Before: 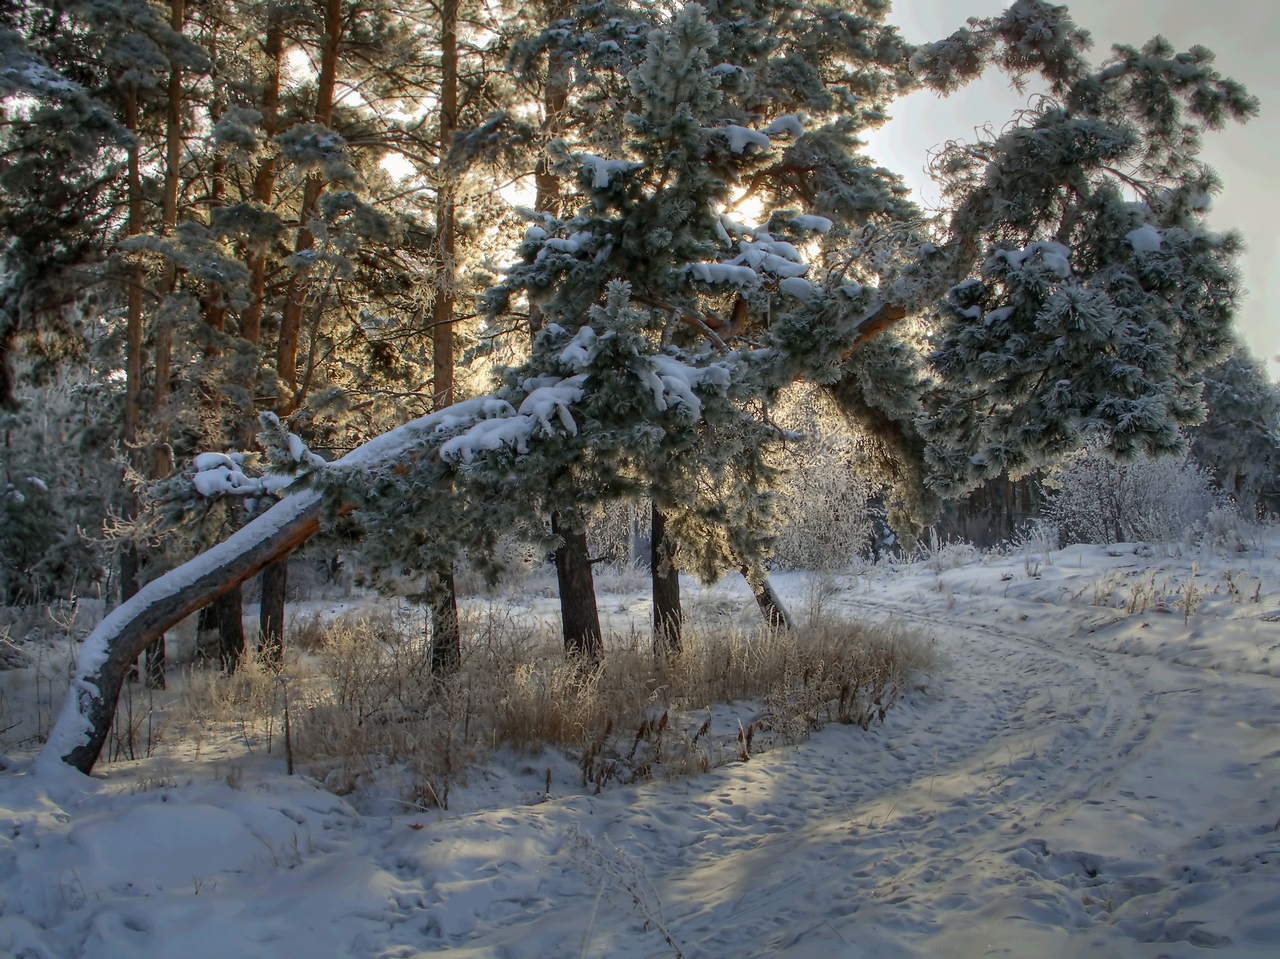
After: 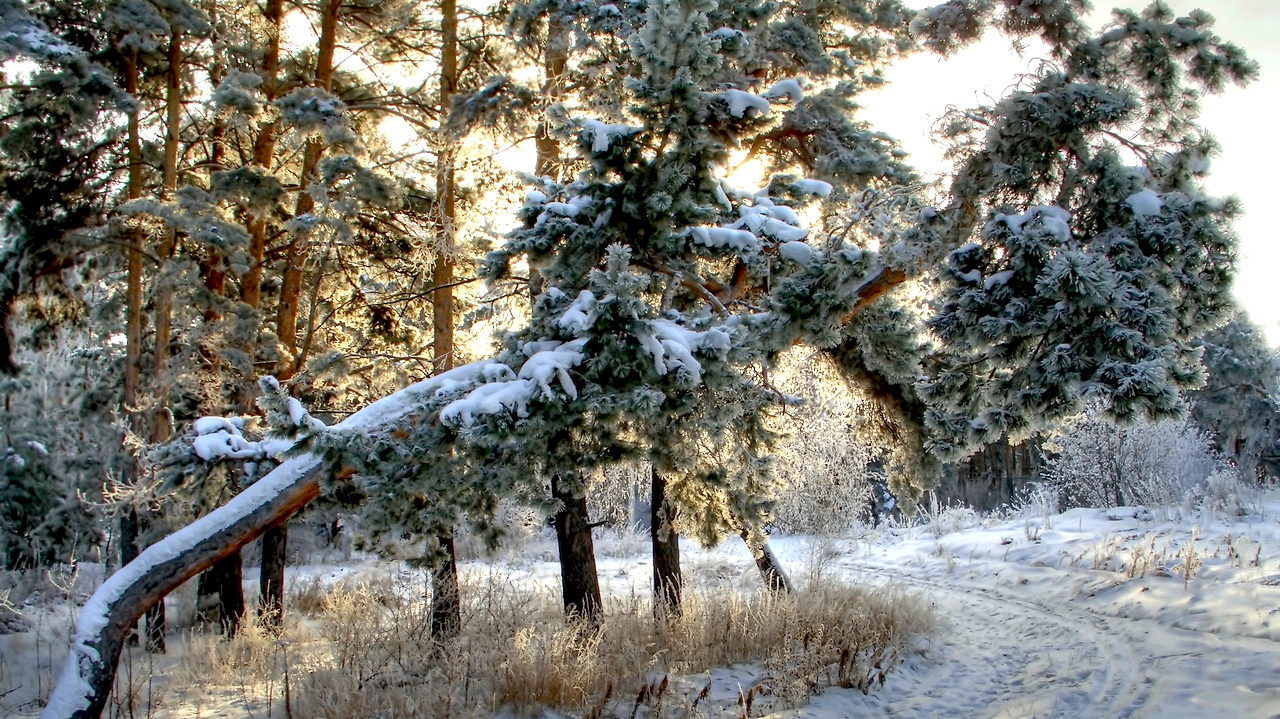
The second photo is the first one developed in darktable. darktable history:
exposure: black level correction 0.011, exposure 1.088 EV, compensate exposure bias true, compensate highlight preservation false
crop: top 3.857%, bottom 21.132%
